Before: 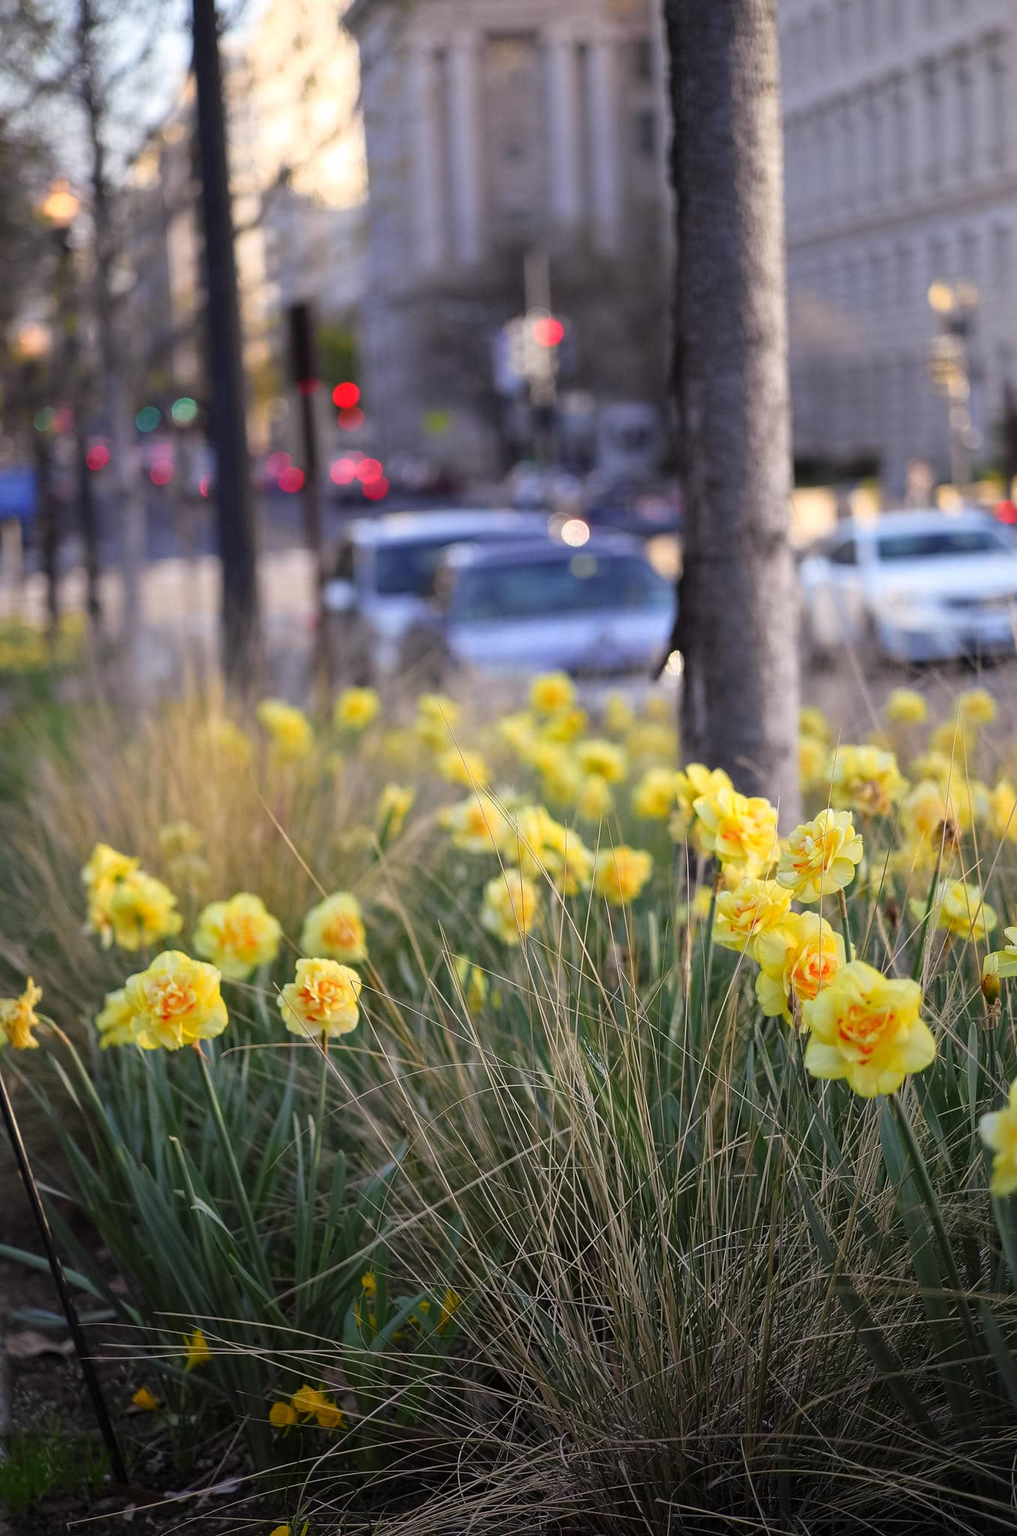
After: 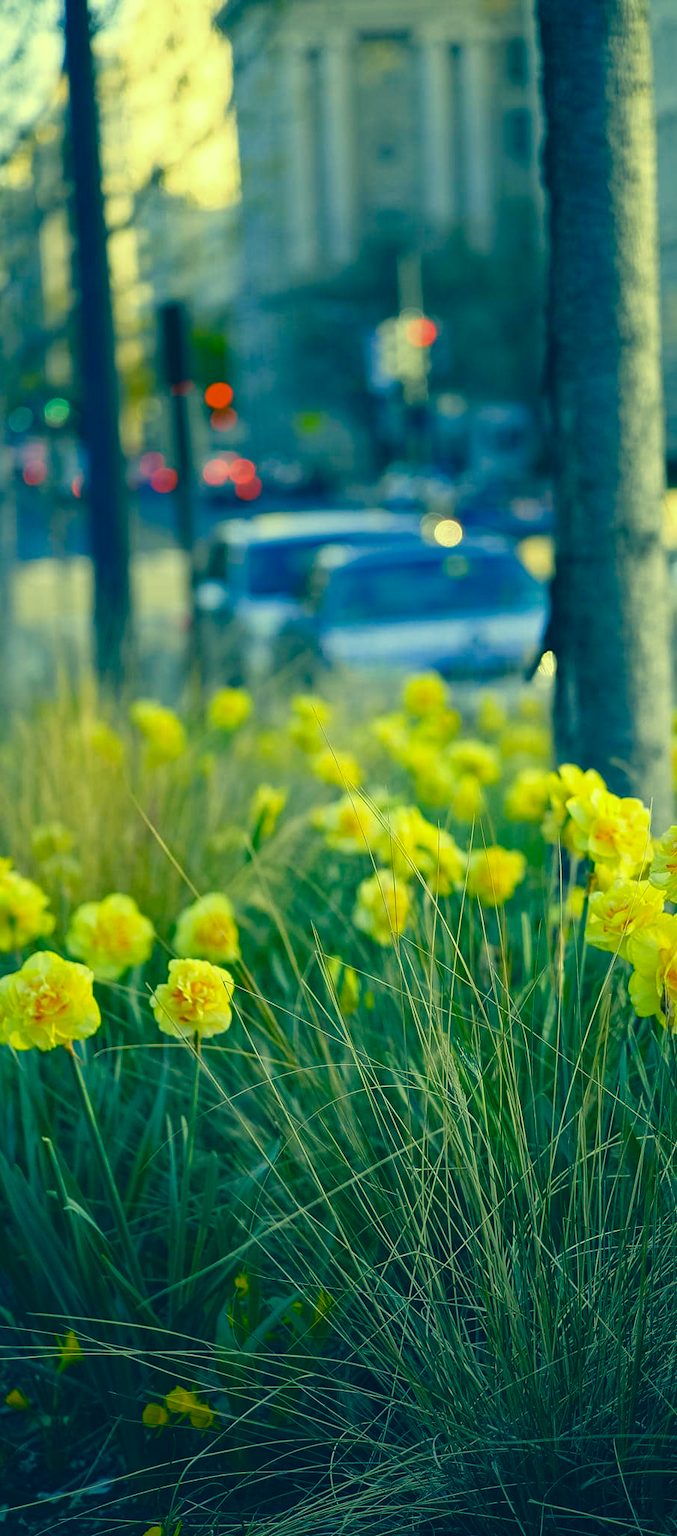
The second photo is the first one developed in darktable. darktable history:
crop and rotate: left 12.648%, right 20.685%
color balance rgb: perceptual saturation grading › global saturation 20%, perceptual saturation grading › highlights -25%, perceptual saturation grading › shadows 50%
color correction: highlights a* -15.58, highlights b* 40, shadows a* -40, shadows b* -26.18
